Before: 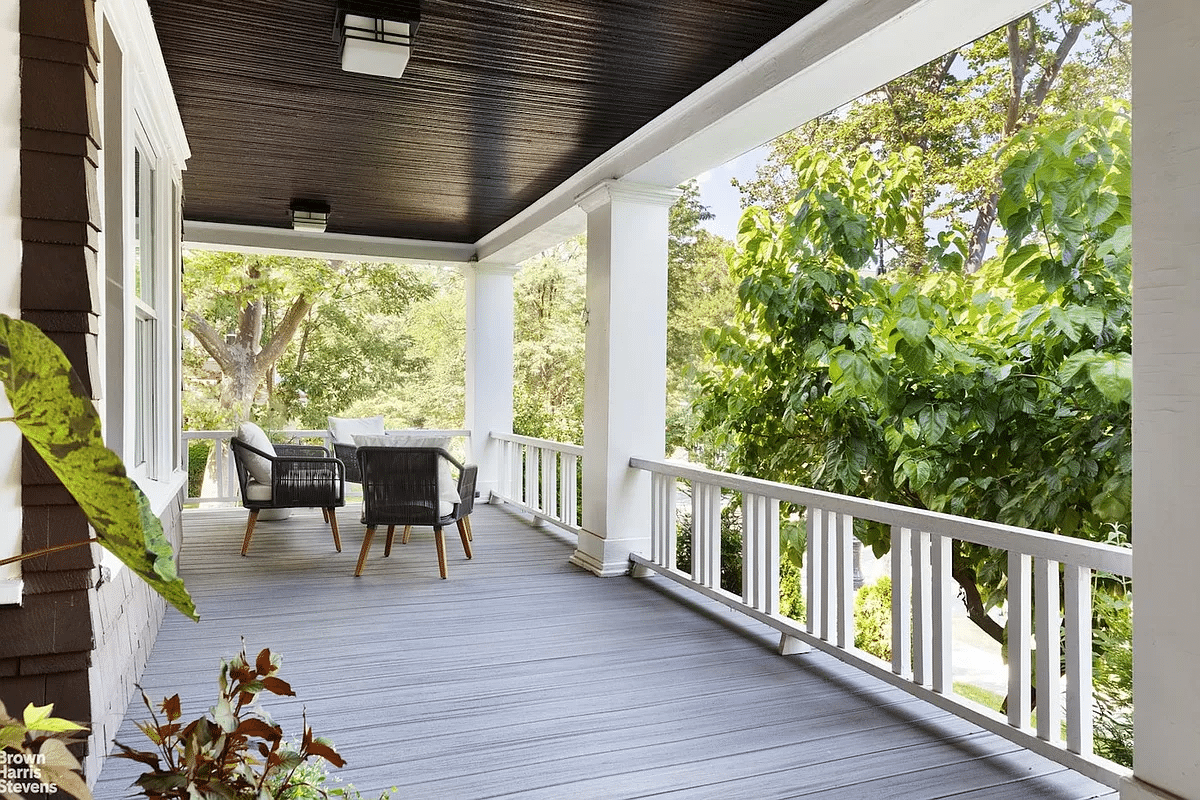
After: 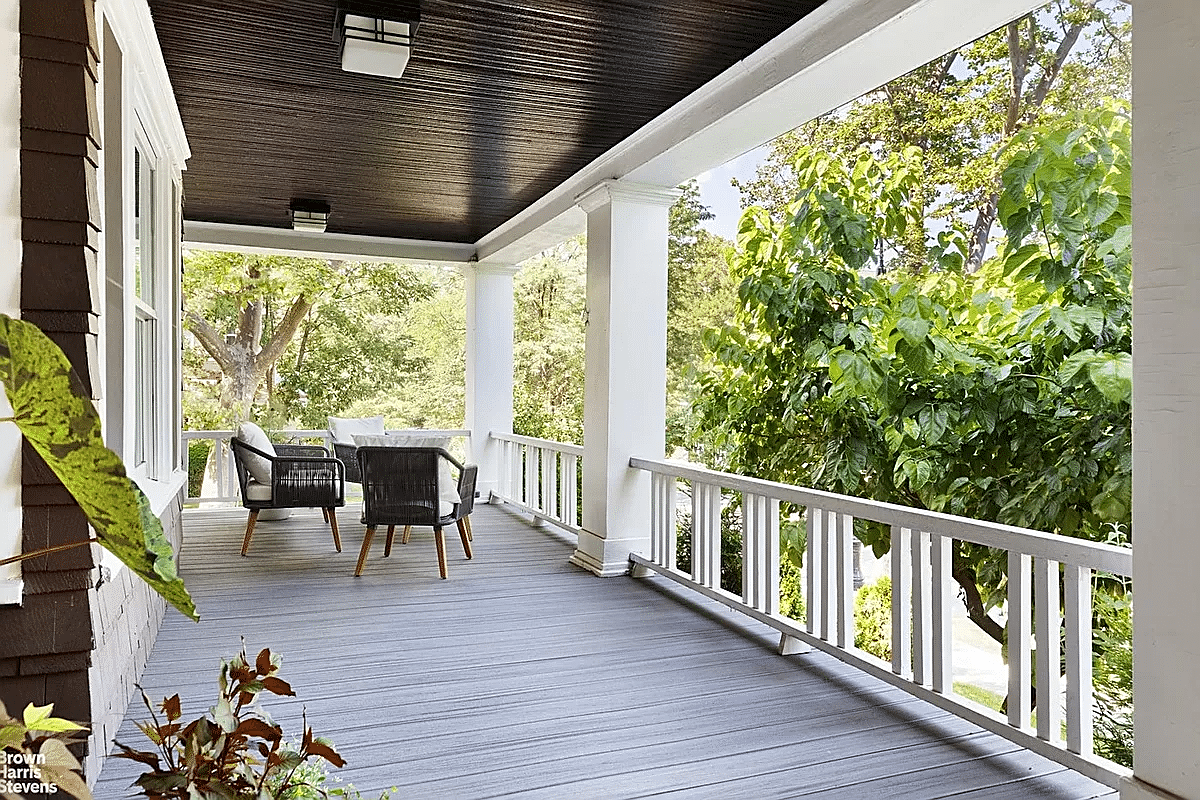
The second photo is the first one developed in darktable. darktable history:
sharpen: amount 0.584
